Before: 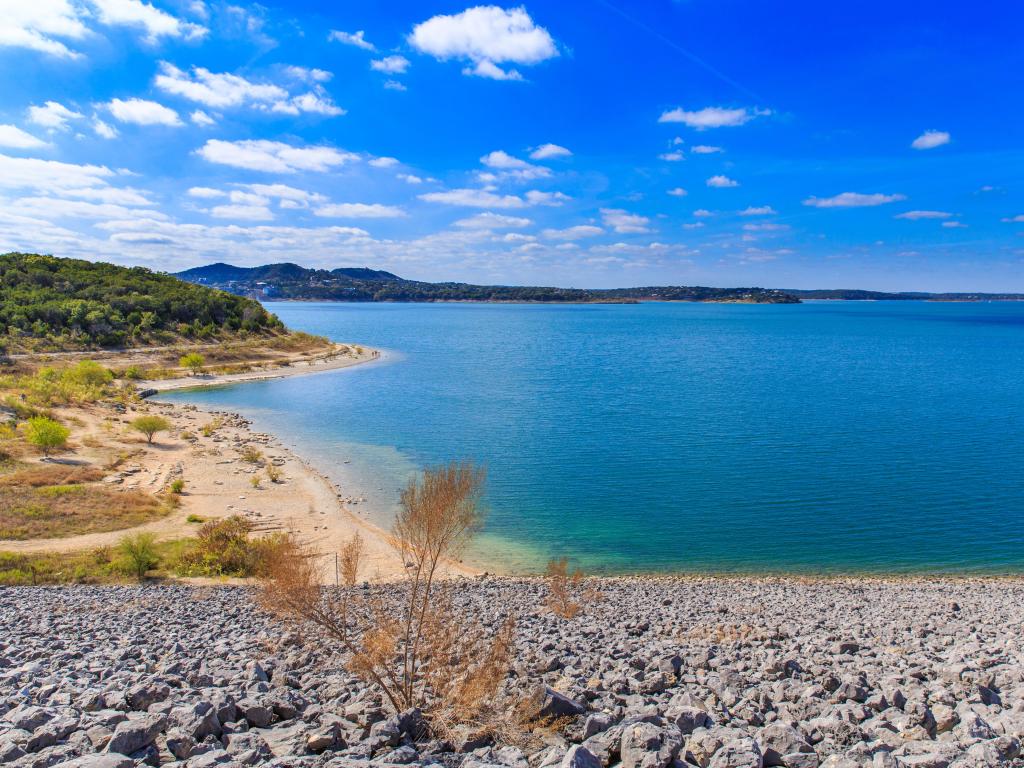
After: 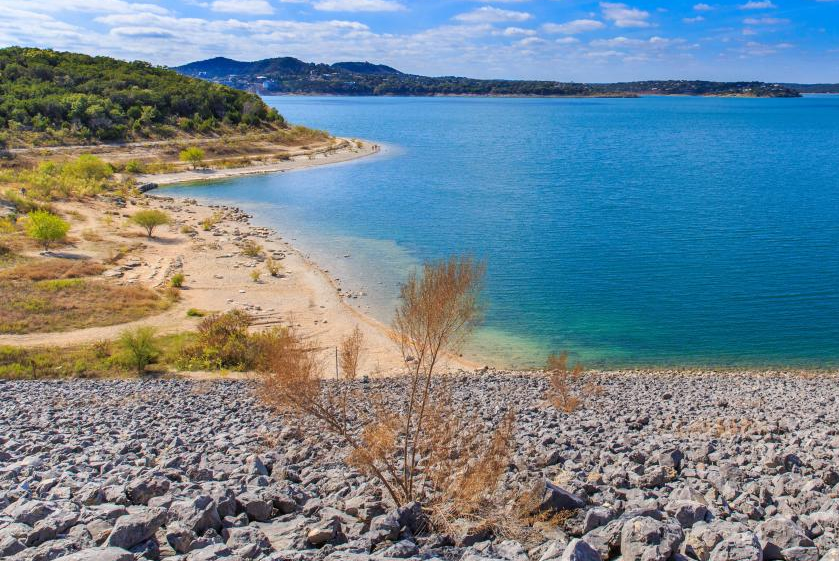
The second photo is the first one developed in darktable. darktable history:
crop: top 26.91%, right 18.01%
